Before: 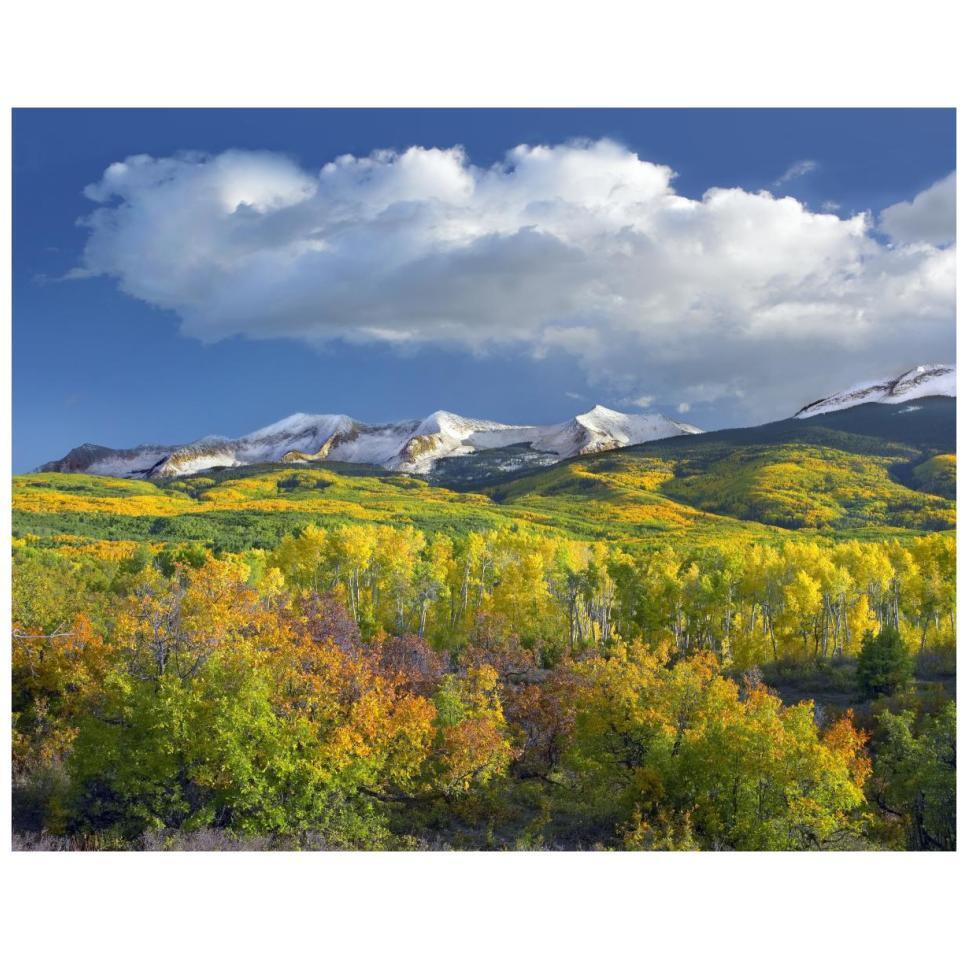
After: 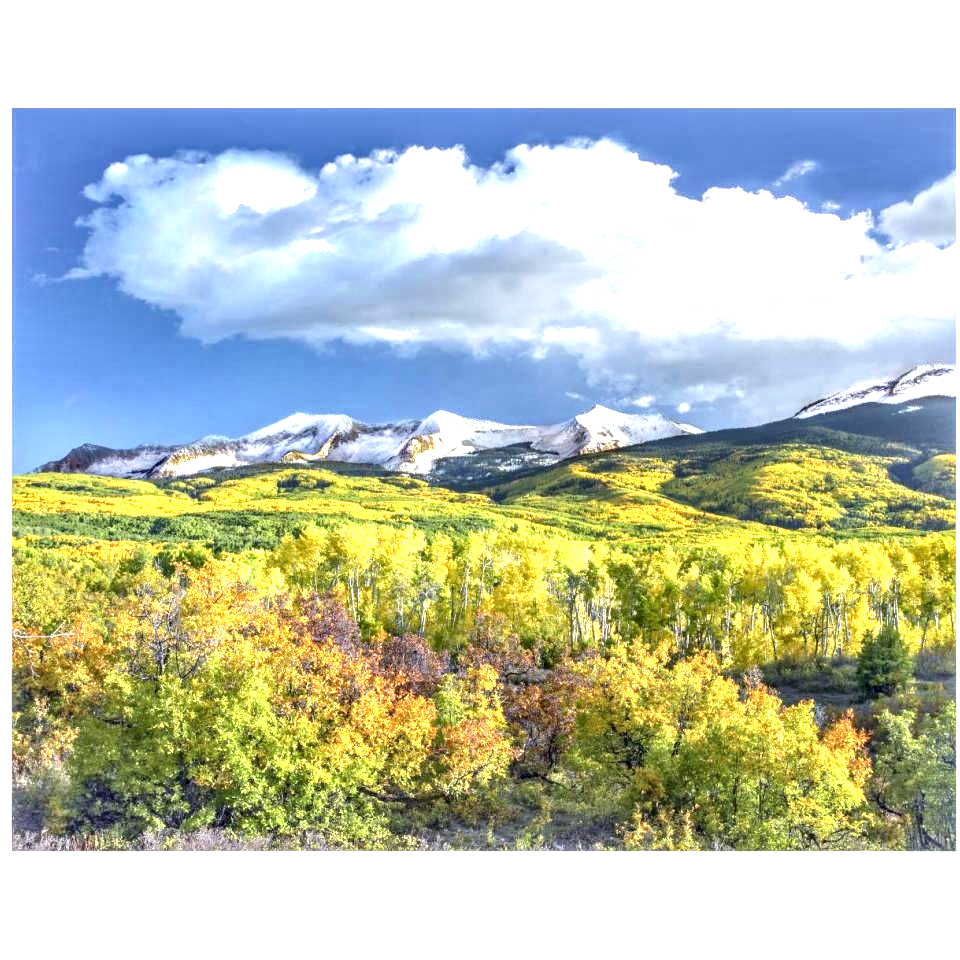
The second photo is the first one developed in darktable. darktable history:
exposure: black level correction 0.001, exposure 1.05 EV, compensate exposure bias true, compensate highlight preservation false
local contrast: highlights 0%, shadows 0%, detail 182%
